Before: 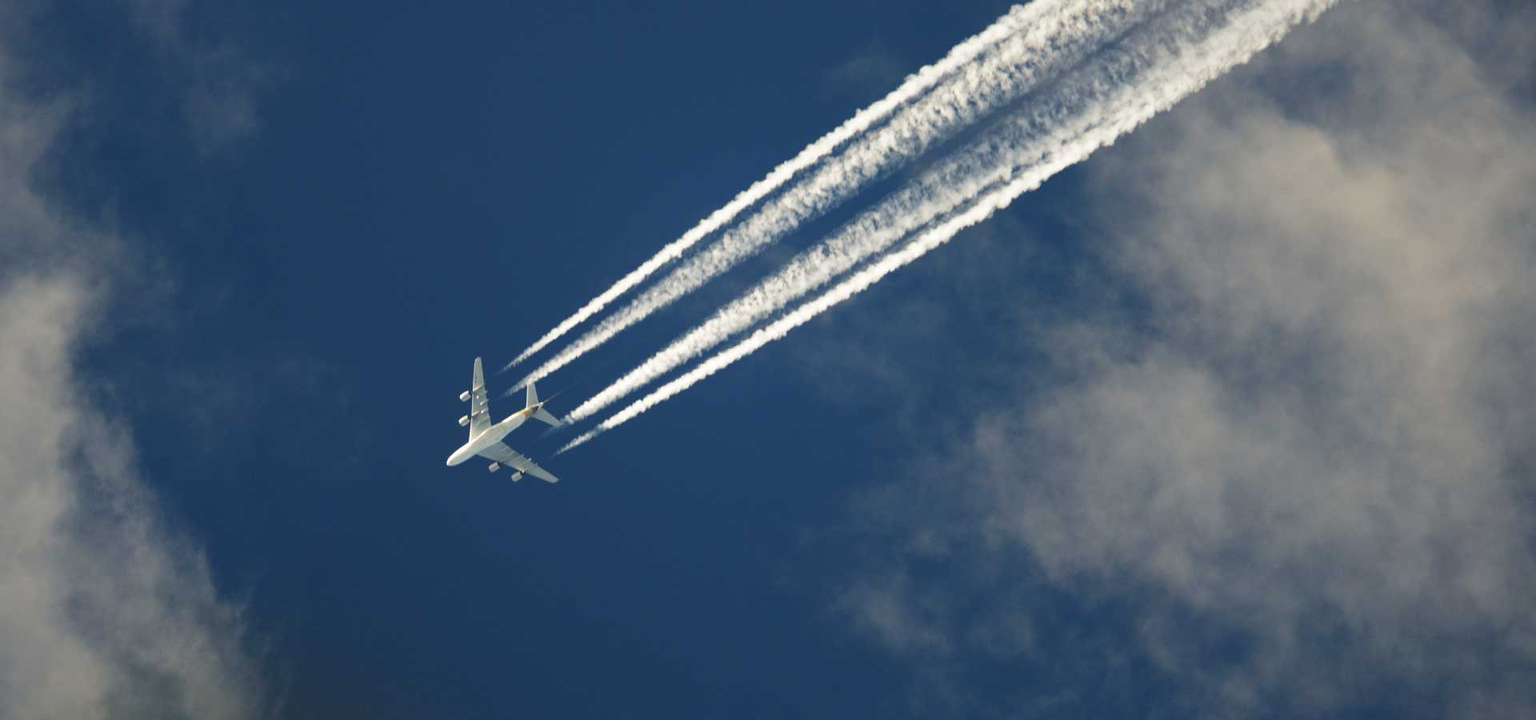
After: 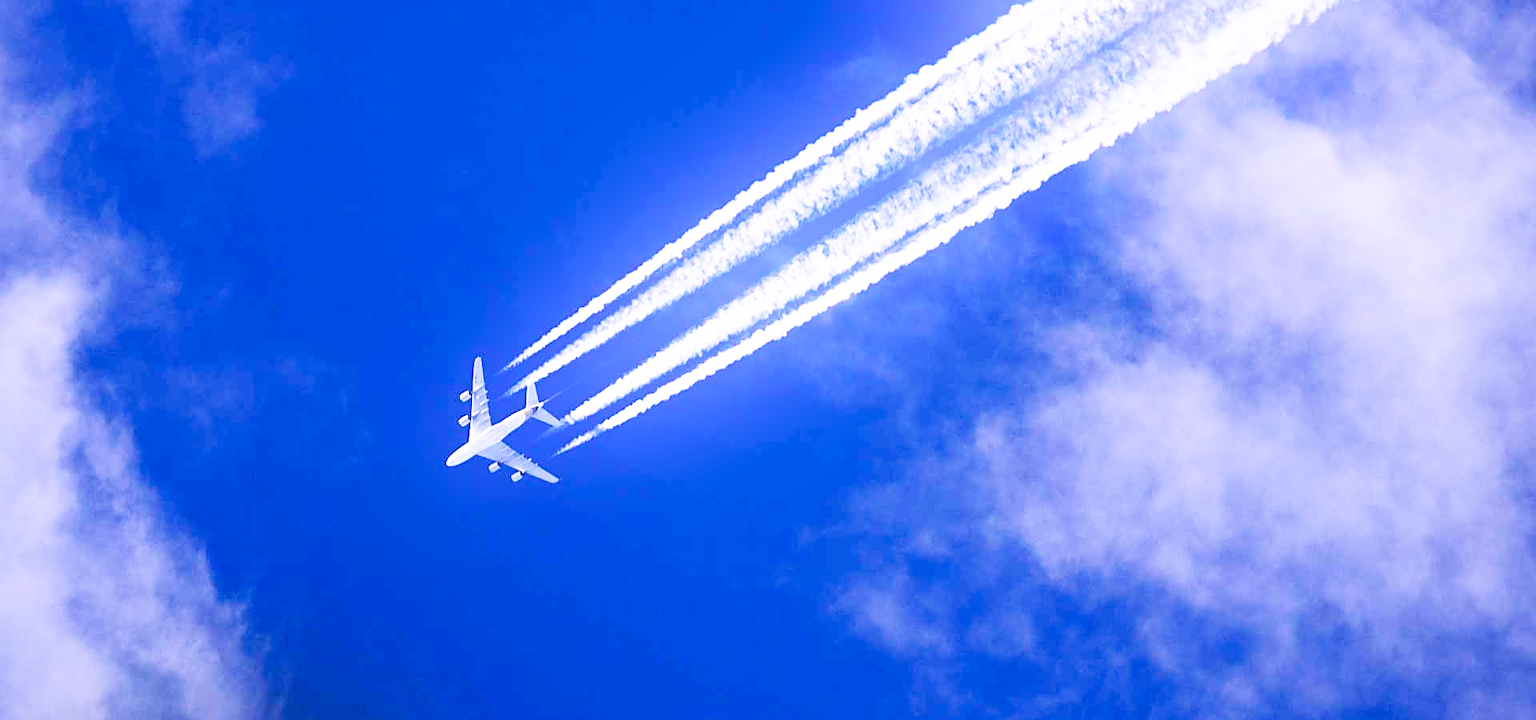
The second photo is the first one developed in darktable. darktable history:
sharpen: on, module defaults
base curve: curves: ch0 [(0, 0) (0.007, 0.004) (0.027, 0.03) (0.046, 0.07) (0.207, 0.54) (0.442, 0.872) (0.673, 0.972) (1, 1)], preserve colors none
bloom: size 15%, threshold 97%, strength 7%
white balance: red 0.98, blue 1.61
